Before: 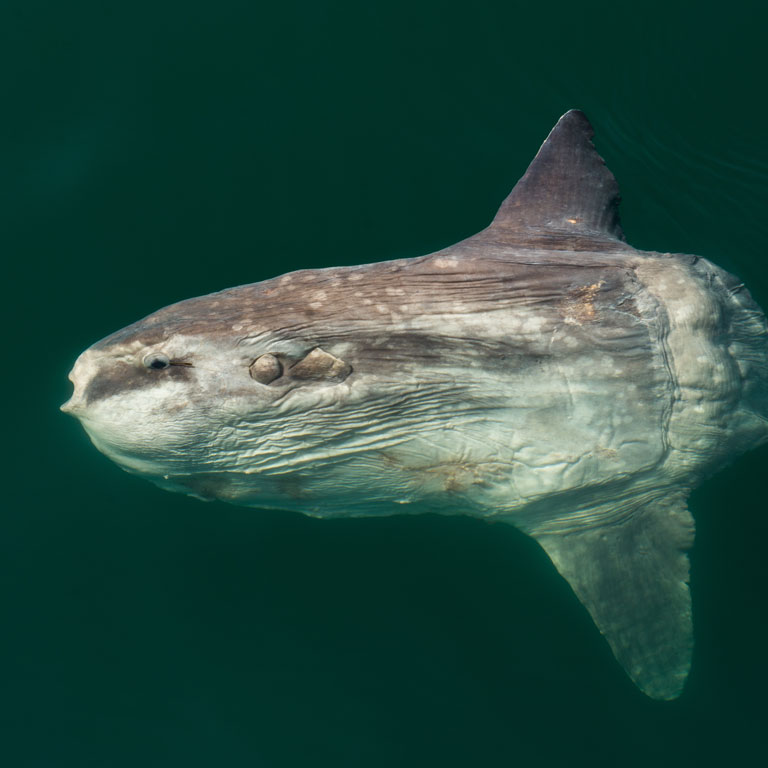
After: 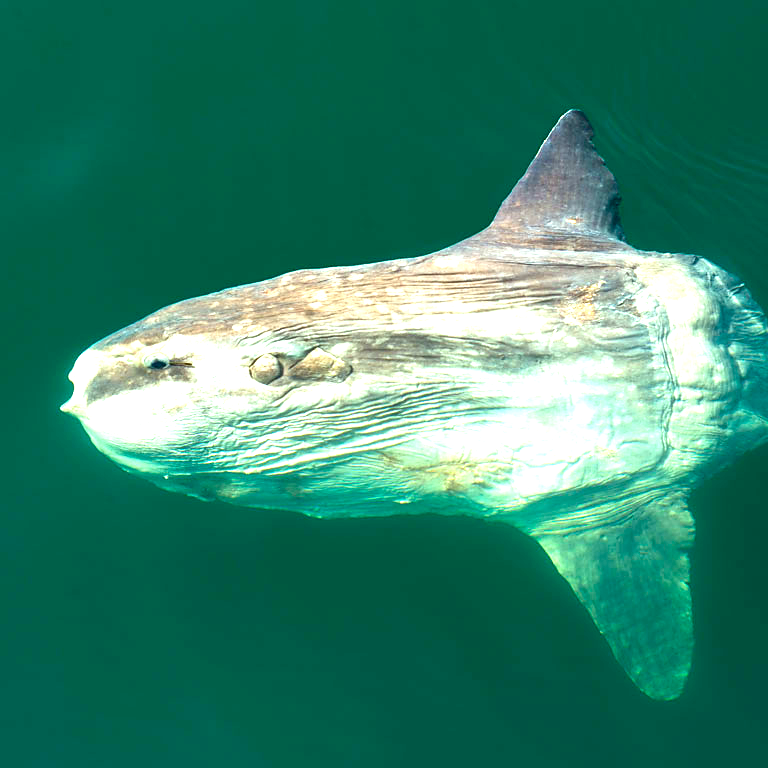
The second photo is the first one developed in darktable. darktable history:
exposure: black level correction 0.001, exposure 1.735 EV, compensate highlight preservation false
color correction: highlights a* -7.33, highlights b* 1.26, shadows a* -3.55, saturation 1.4
sharpen: radius 1.864, amount 0.398, threshold 1.271
